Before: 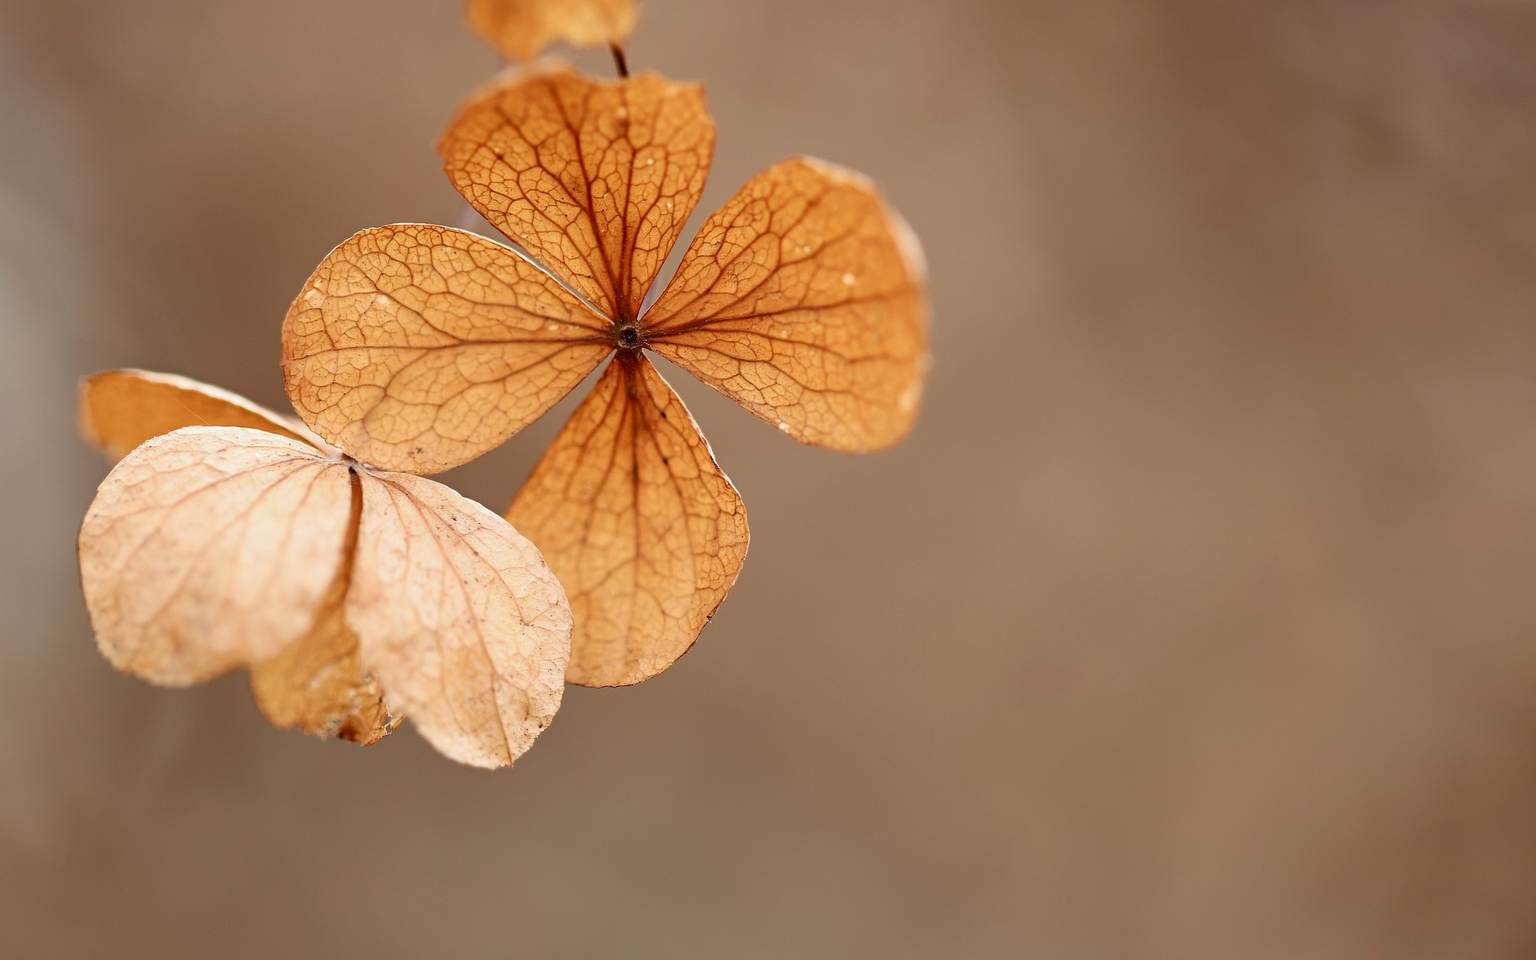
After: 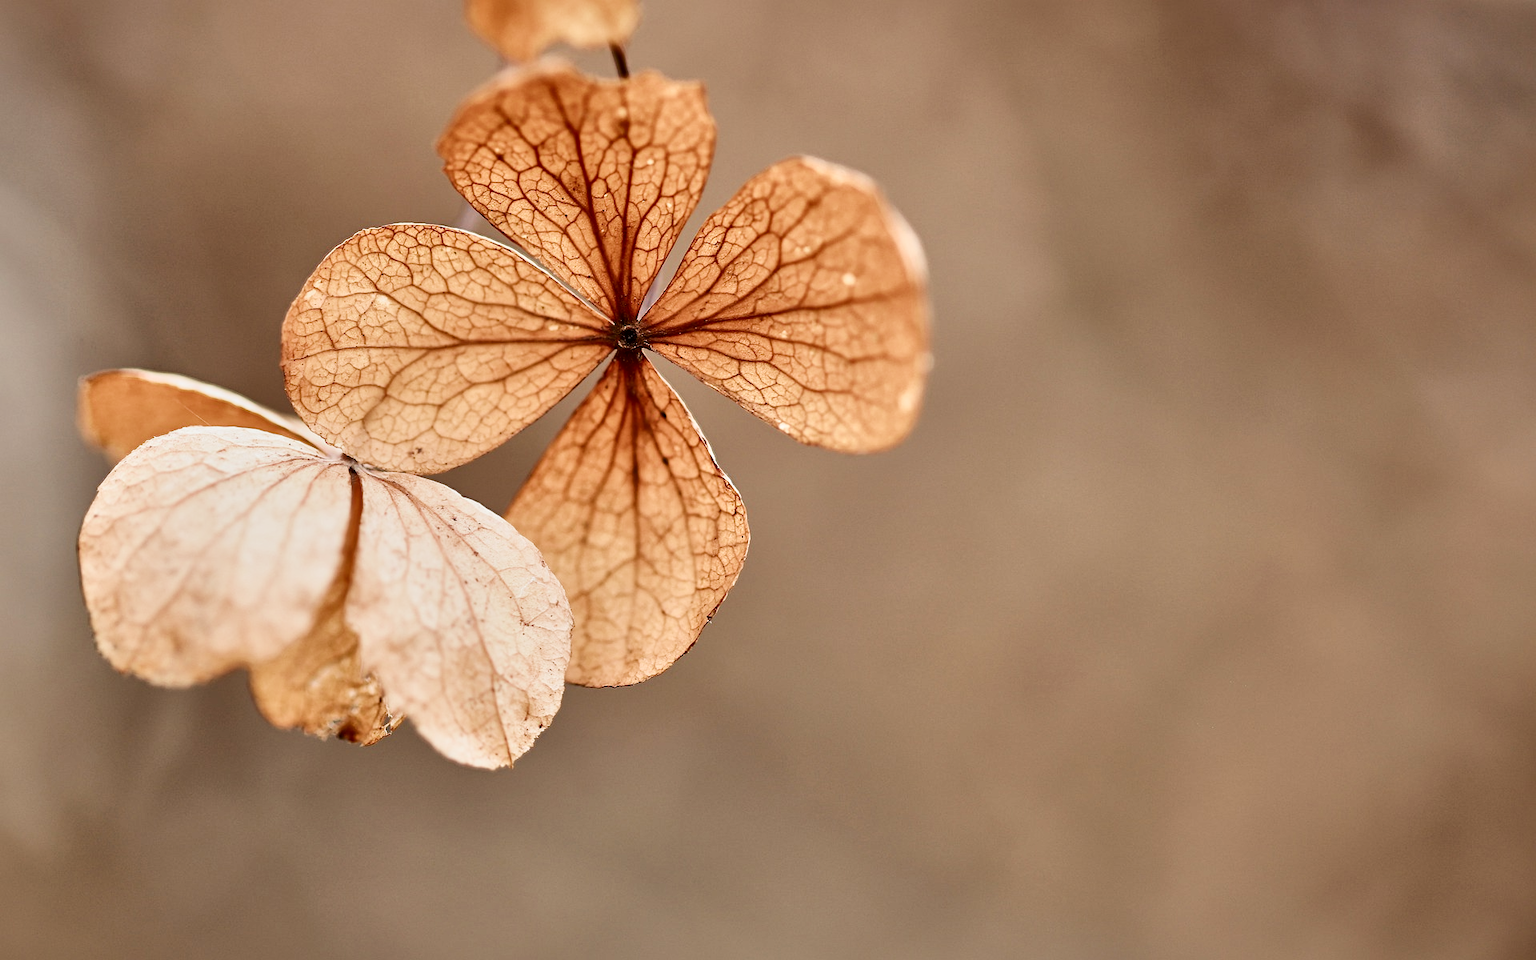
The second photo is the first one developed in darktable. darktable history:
color balance rgb: linear chroma grading › global chroma 1.5%, linear chroma grading › mid-tones -1%, perceptual saturation grading › global saturation -3%, perceptual saturation grading › shadows -2%
local contrast: mode bilateral grid, contrast 20, coarseness 50, detail 179%, midtone range 0.2
filmic rgb: black relative exposure -13 EV, threshold 3 EV, target white luminance 85%, hardness 6.3, latitude 42.11%, contrast 0.858, shadows ↔ highlights balance 8.63%, color science v4 (2020), enable highlight reconstruction true
tone equalizer: -8 EV -0.75 EV, -7 EV -0.7 EV, -6 EV -0.6 EV, -5 EV -0.4 EV, -3 EV 0.4 EV, -2 EV 0.6 EV, -1 EV 0.7 EV, +0 EV 0.75 EV, edges refinement/feathering 500, mask exposure compensation -1.57 EV, preserve details no
